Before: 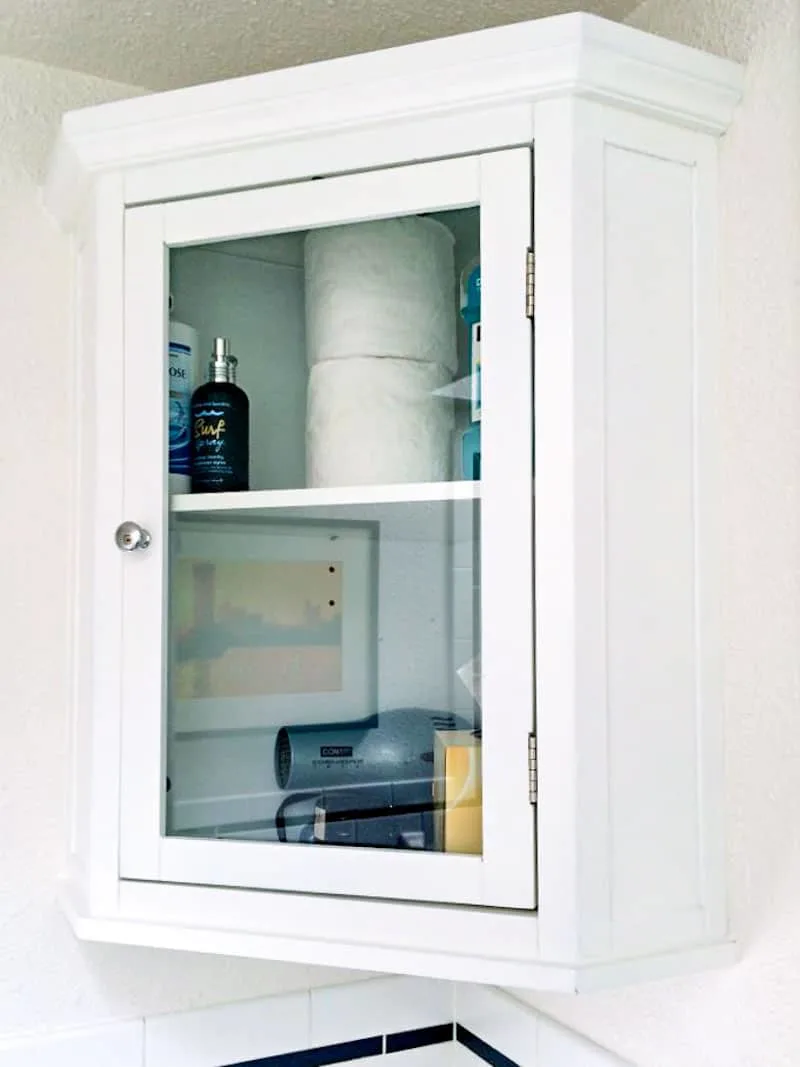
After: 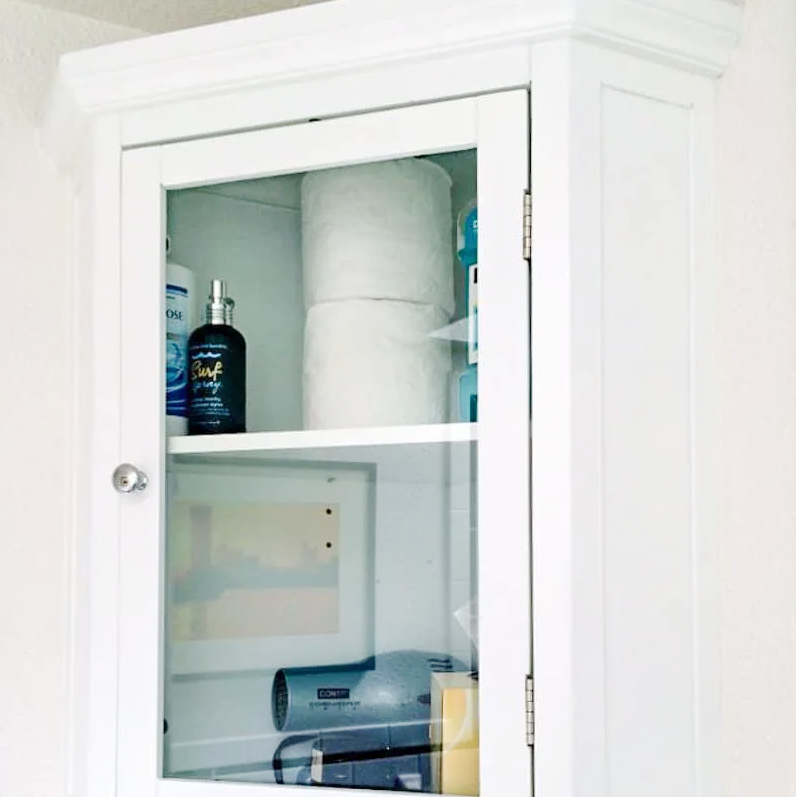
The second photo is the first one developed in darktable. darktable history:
crop: left 0.387%, top 5.469%, bottom 19.809%
rotate and perspective: crop left 0, crop top 0
base curve: curves: ch0 [(0, 0) (0.158, 0.273) (0.879, 0.895) (1, 1)], preserve colors none
